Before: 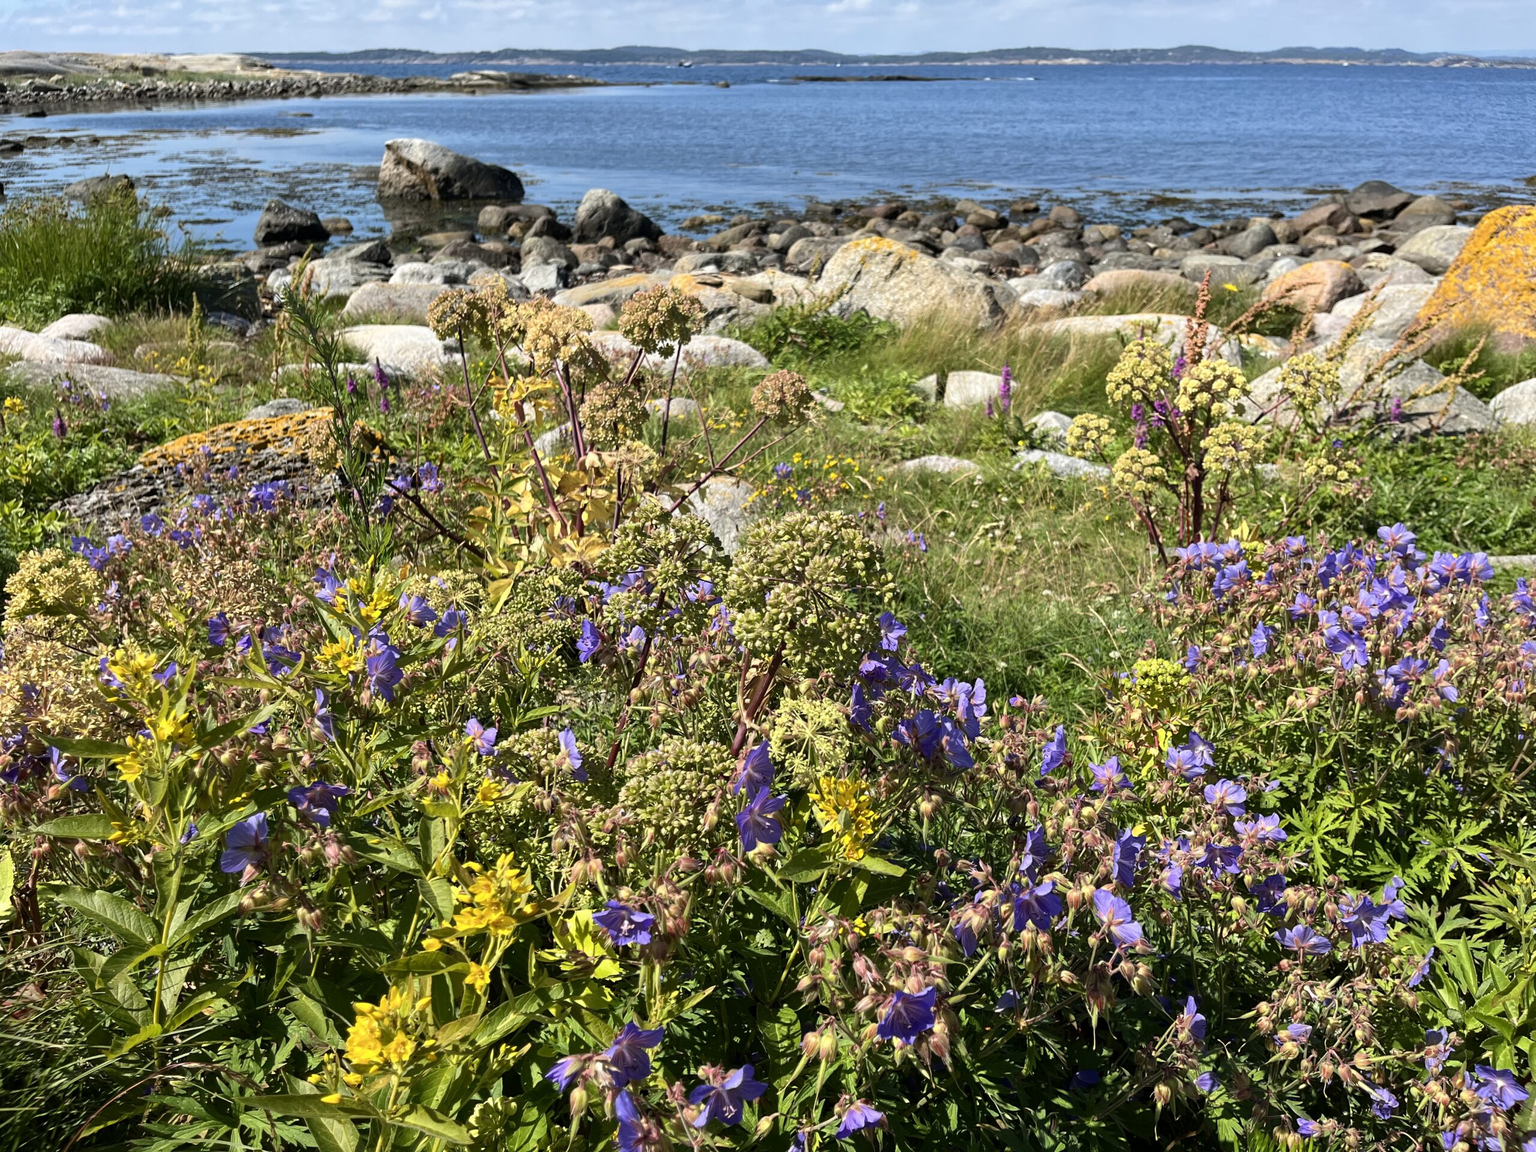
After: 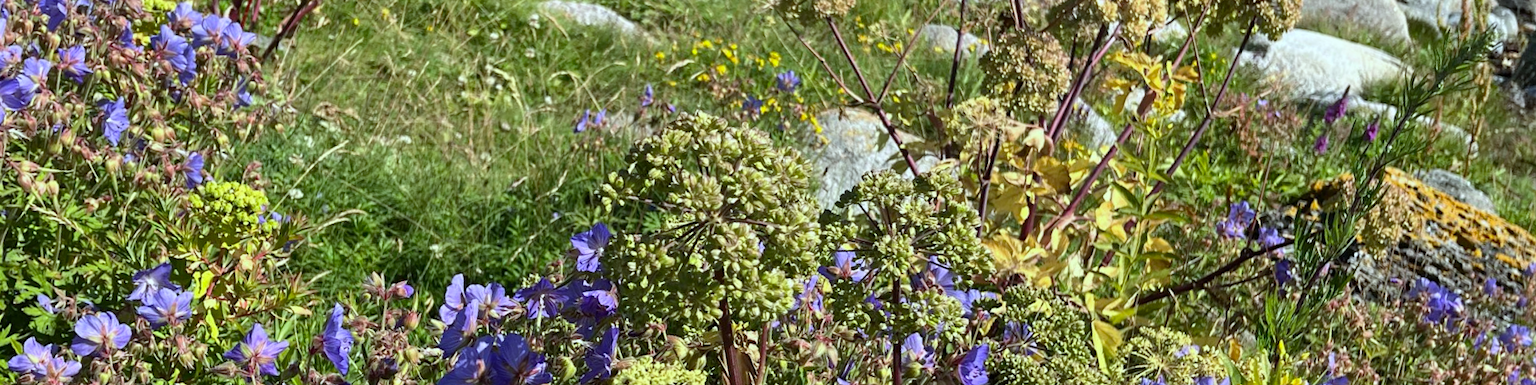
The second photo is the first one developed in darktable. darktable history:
white balance: red 0.925, blue 1.046
crop and rotate: angle 16.12°, top 30.835%, bottom 35.653%
